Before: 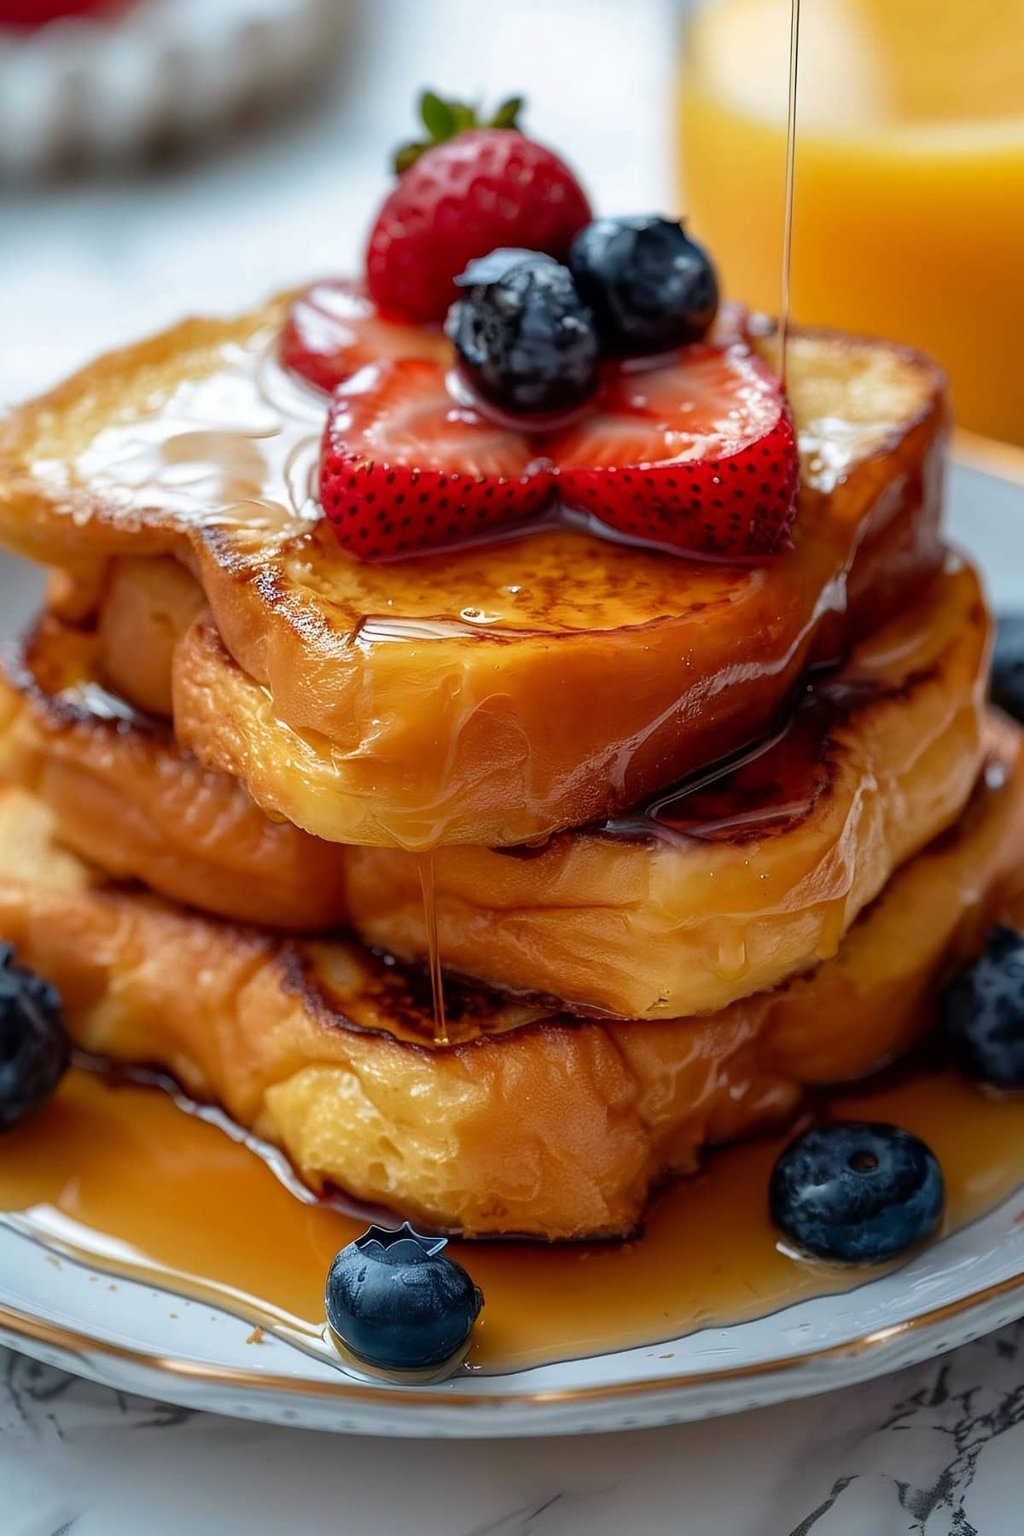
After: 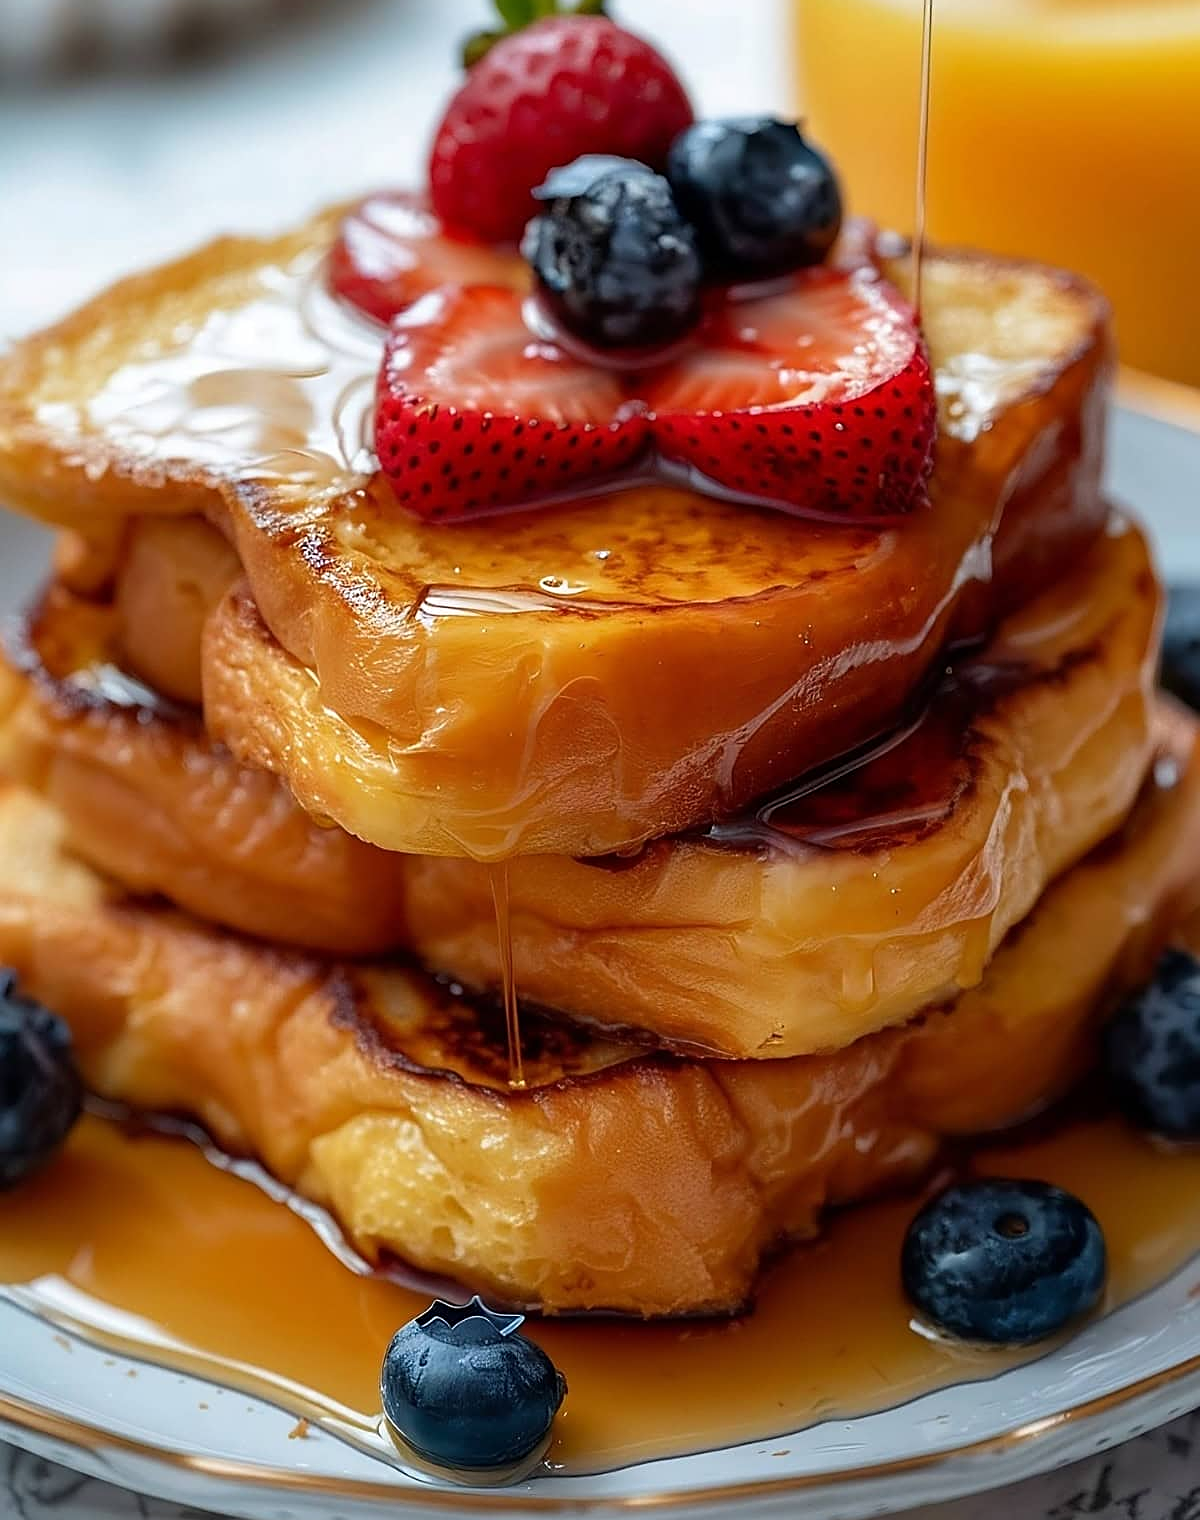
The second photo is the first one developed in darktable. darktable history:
sharpen: on, module defaults
crop: top 7.588%, bottom 7.963%
